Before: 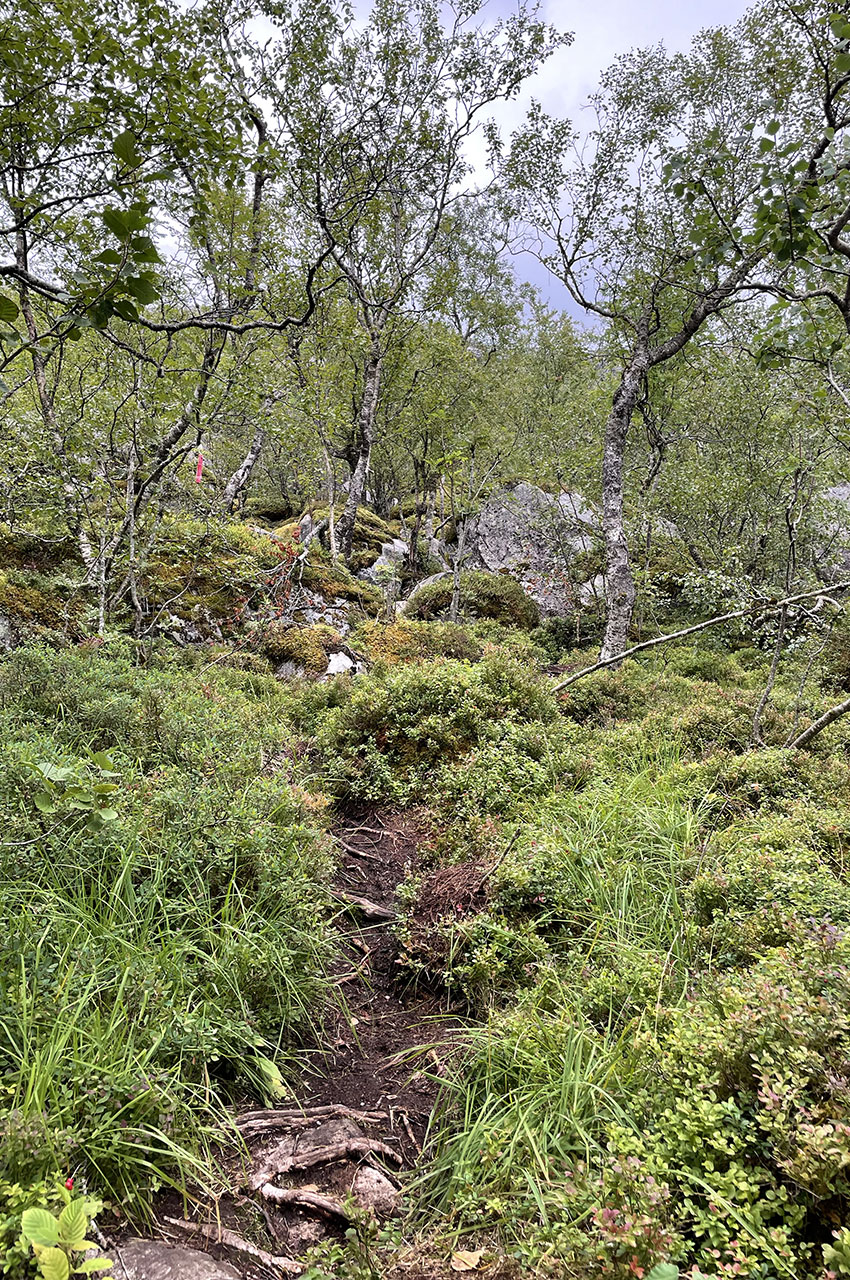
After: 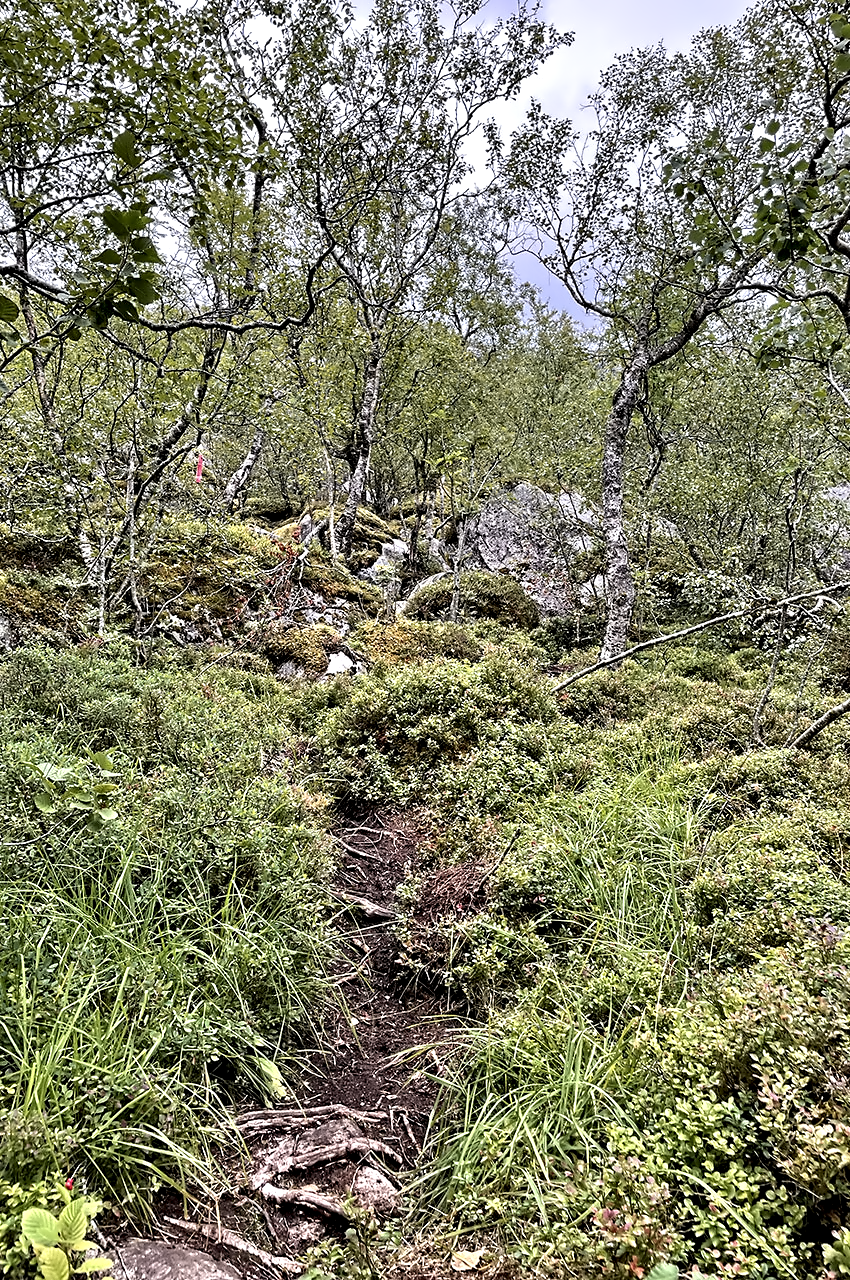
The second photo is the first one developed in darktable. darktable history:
contrast equalizer: octaves 7, y [[0.5, 0.542, 0.583, 0.625, 0.667, 0.708], [0.5 ×6], [0.5 ×6], [0, 0.033, 0.067, 0.1, 0.133, 0.167], [0, 0.05, 0.1, 0.15, 0.2, 0.25]]
white balance: red 1.004, blue 1.024
